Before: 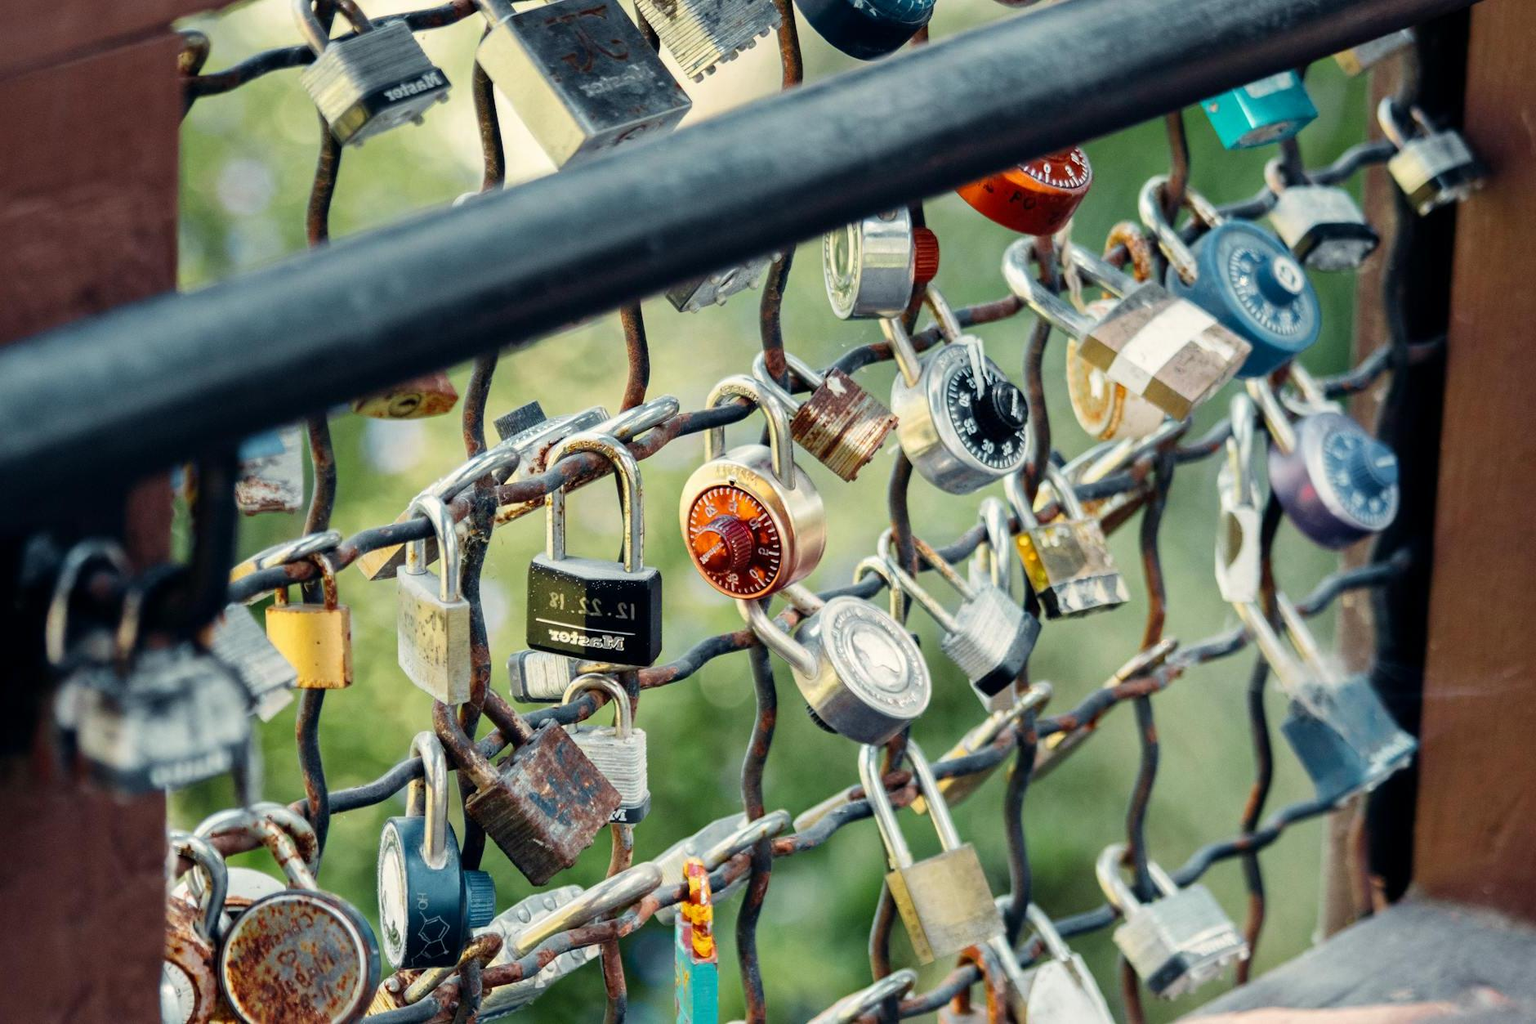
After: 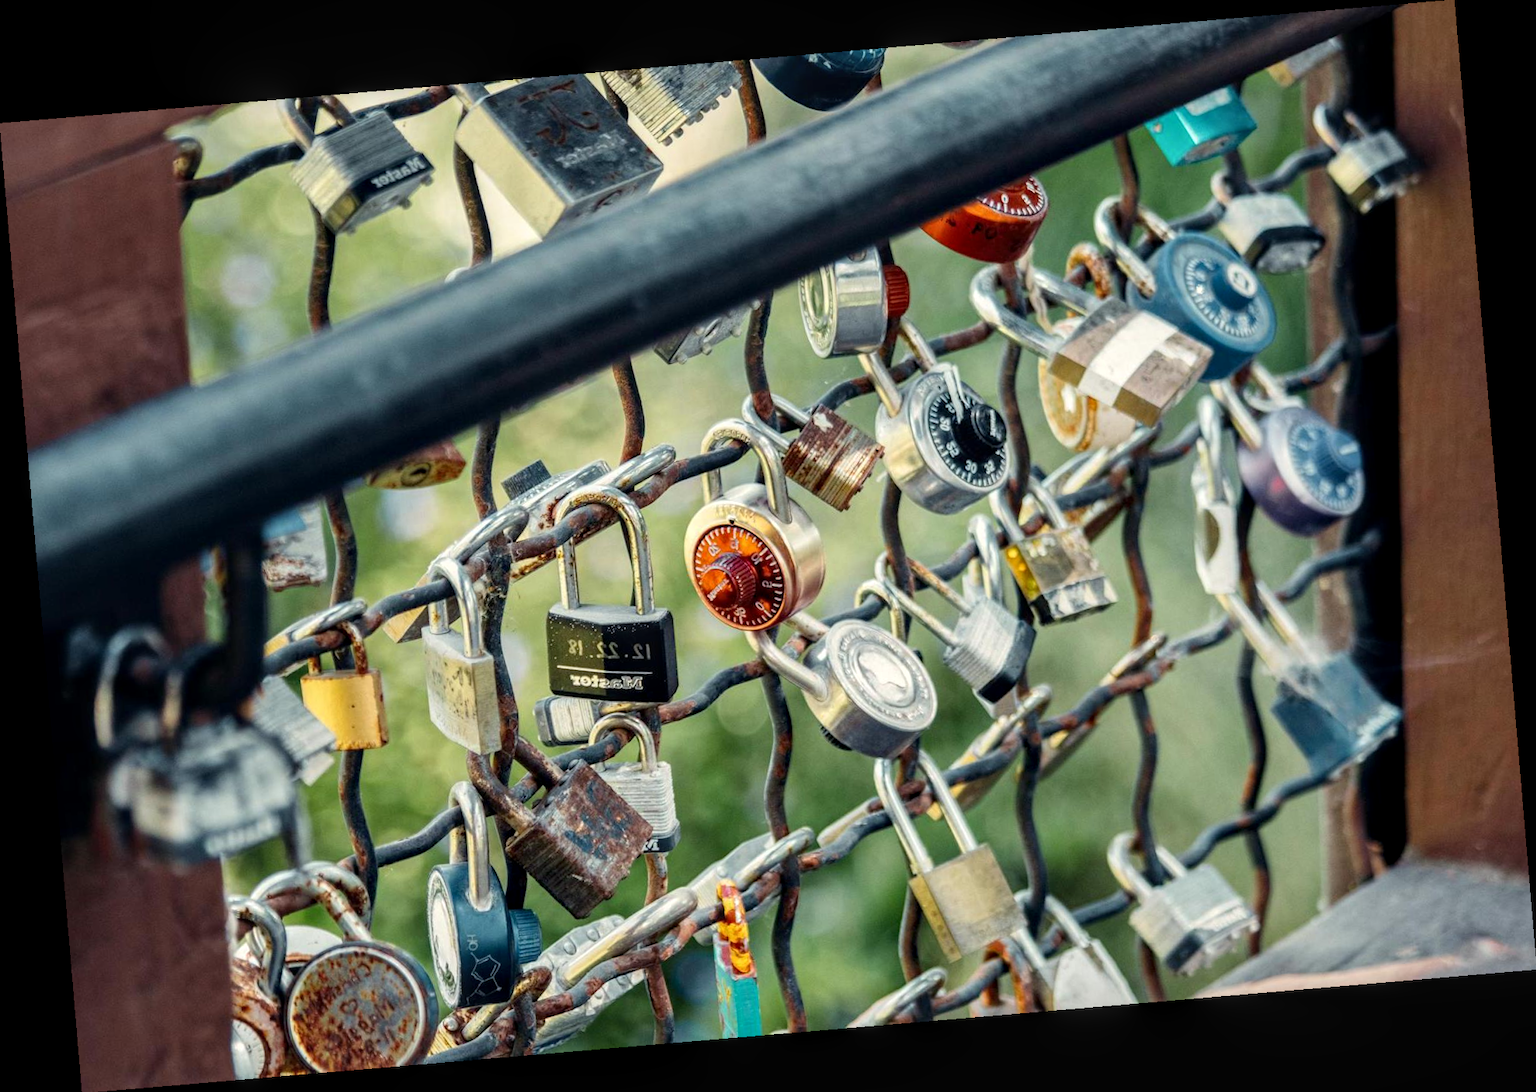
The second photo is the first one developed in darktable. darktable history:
local contrast: on, module defaults
rotate and perspective: rotation -4.86°, automatic cropping off
